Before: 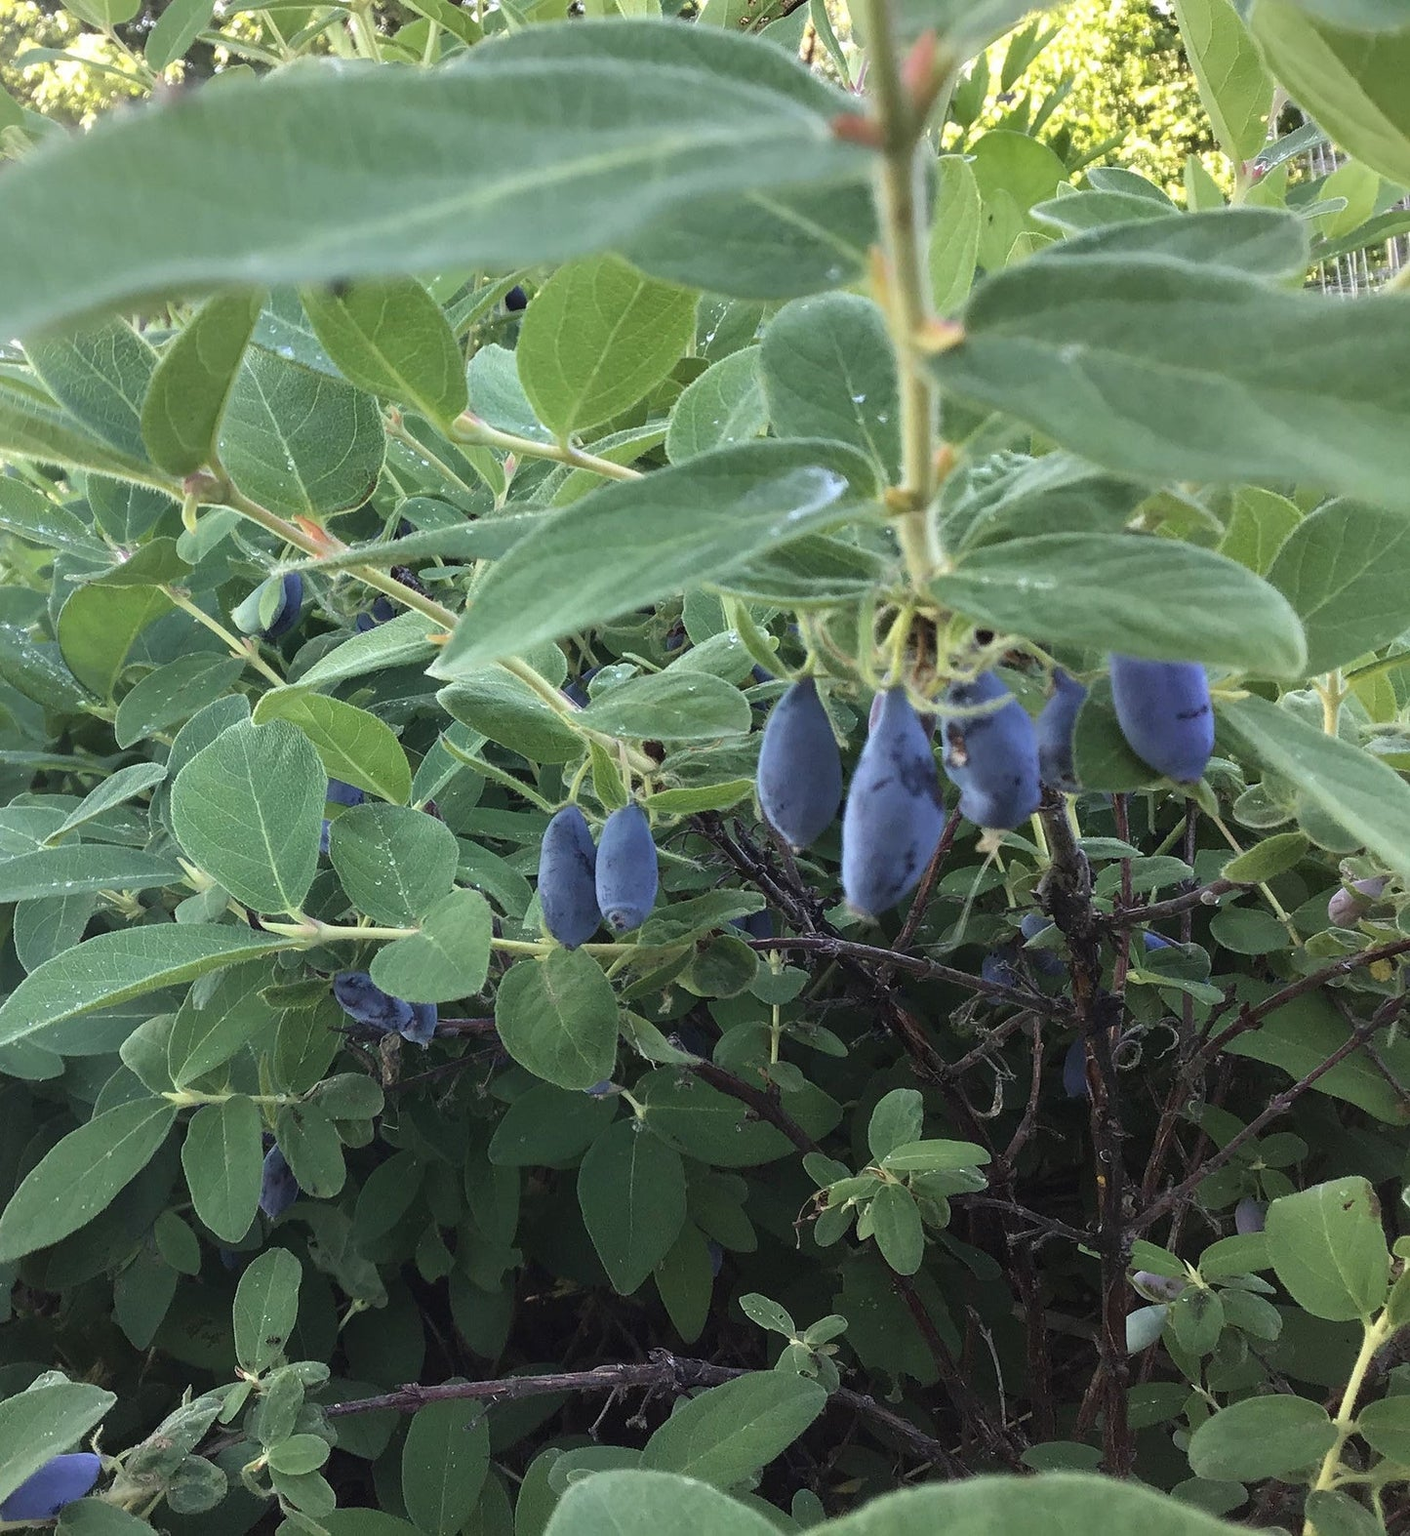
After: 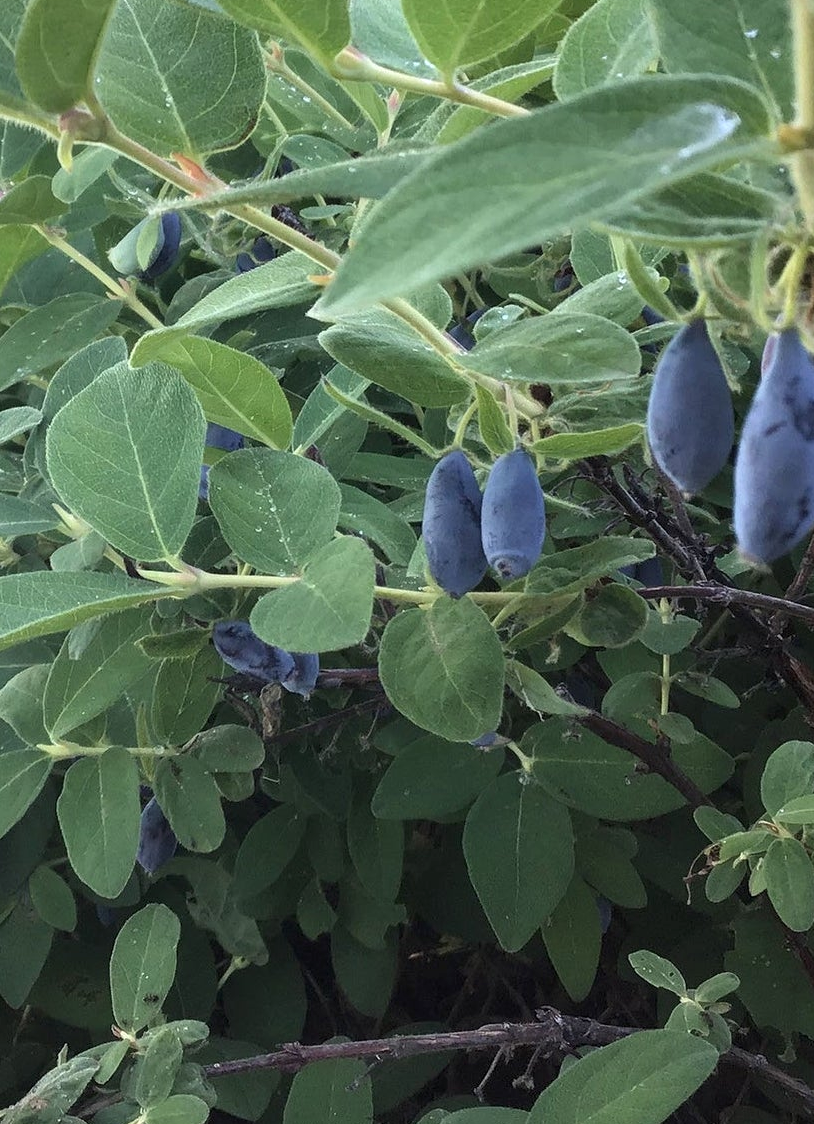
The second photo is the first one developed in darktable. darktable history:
exposure: compensate highlight preservation false
local contrast: highlights 100%, shadows 100%, detail 120%, midtone range 0.2
crop: left 8.966%, top 23.852%, right 34.699%, bottom 4.703%
